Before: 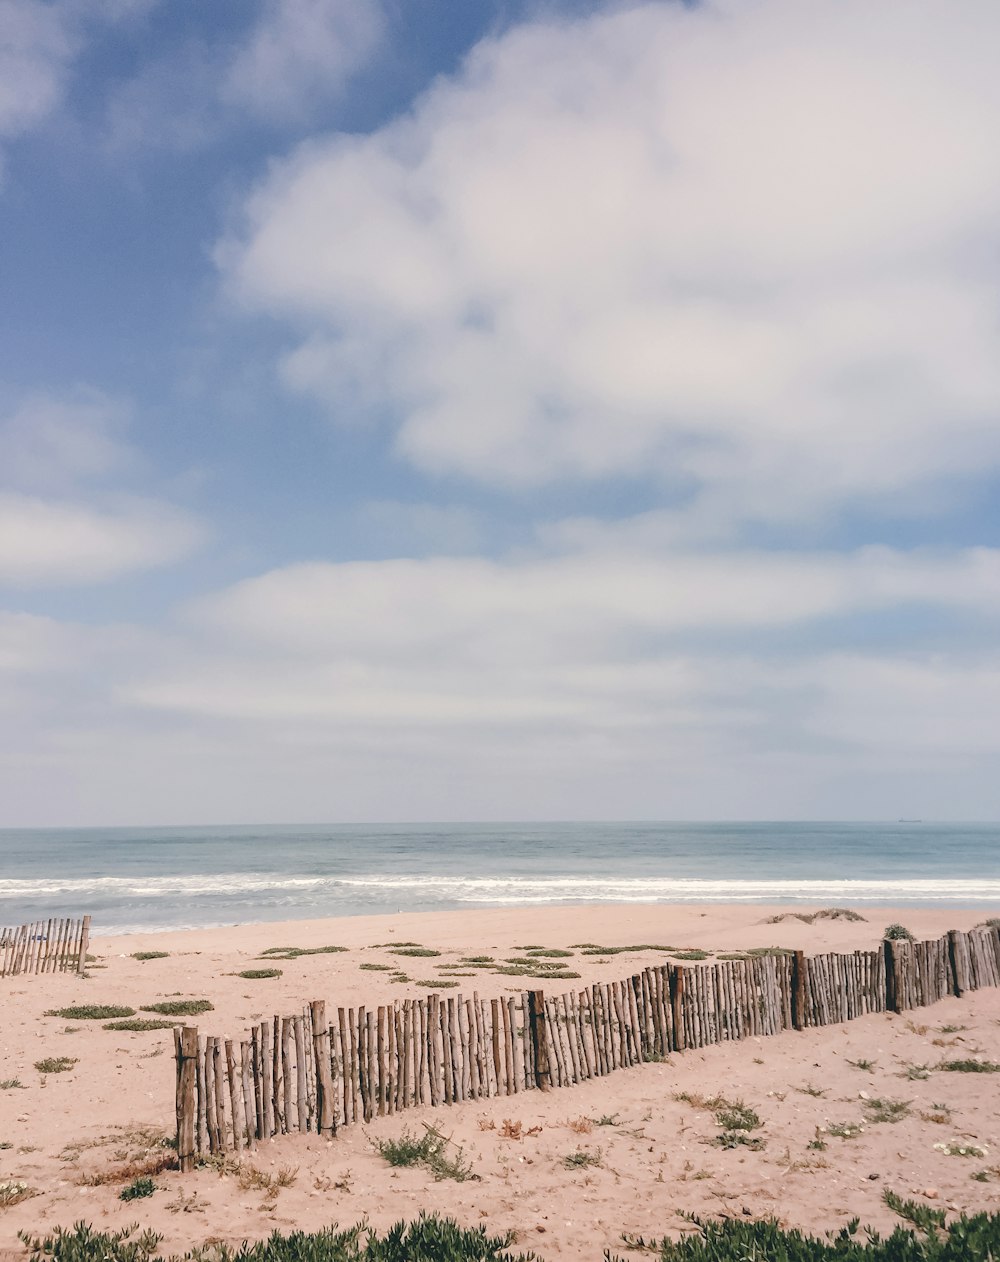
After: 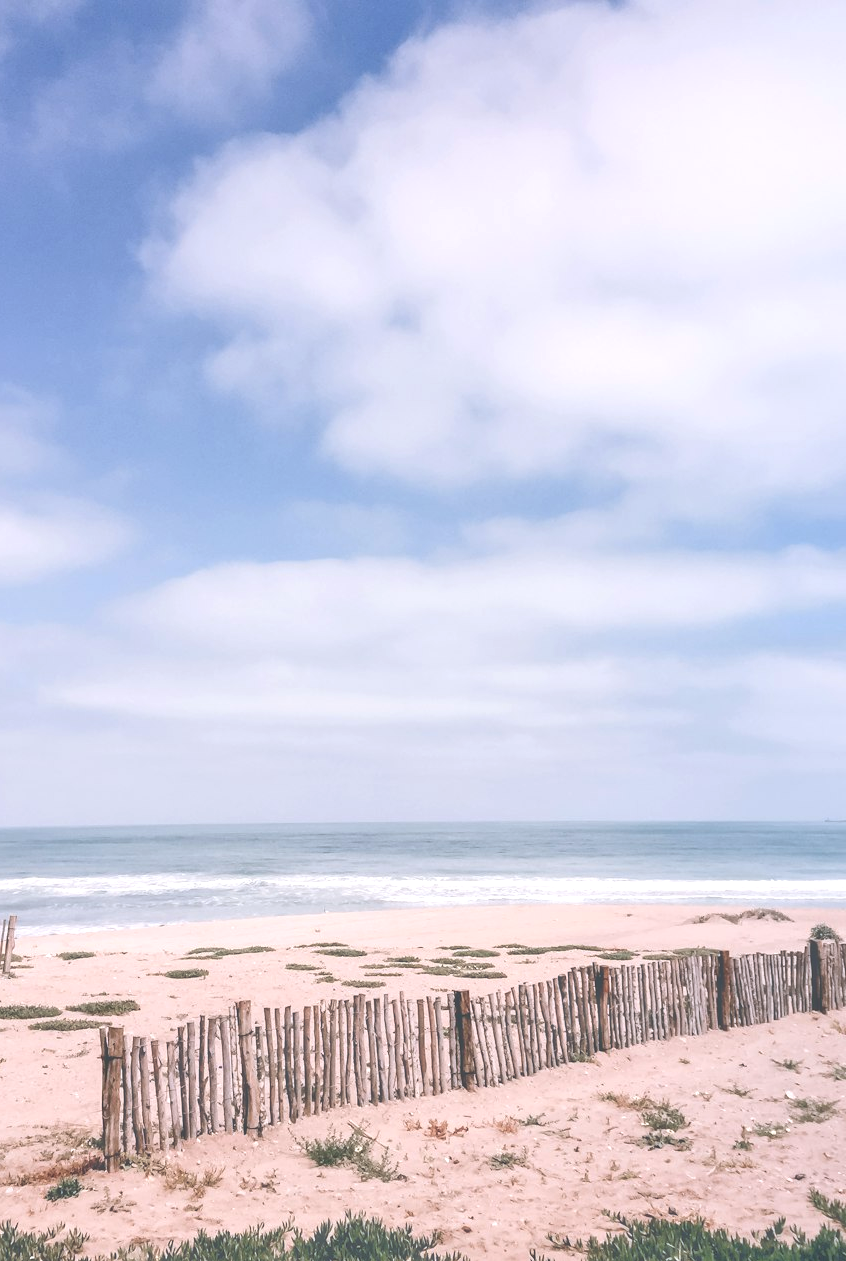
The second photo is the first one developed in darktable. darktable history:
tone equalizer: -7 EV 0.154 EV, -6 EV 0.636 EV, -5 EV 1.13 EV, -4 EV 1.33 EV, -3 EV 1.17 EV, -2 EV 0.6 EV, -1 EV 0.158 EV
exposure: black level correction 0.001, exposure 0.498 EV, compensate highlight preservation false
crop: left 7.443%, right 7.866%
color calibration: illuminant as shot in camera, x 0.358, y 0.373, temperature 4628.91 K
haze removal: strength -0.095, compatibility mode true, adaptive false
levels: levels [0, 0.51, 1]
